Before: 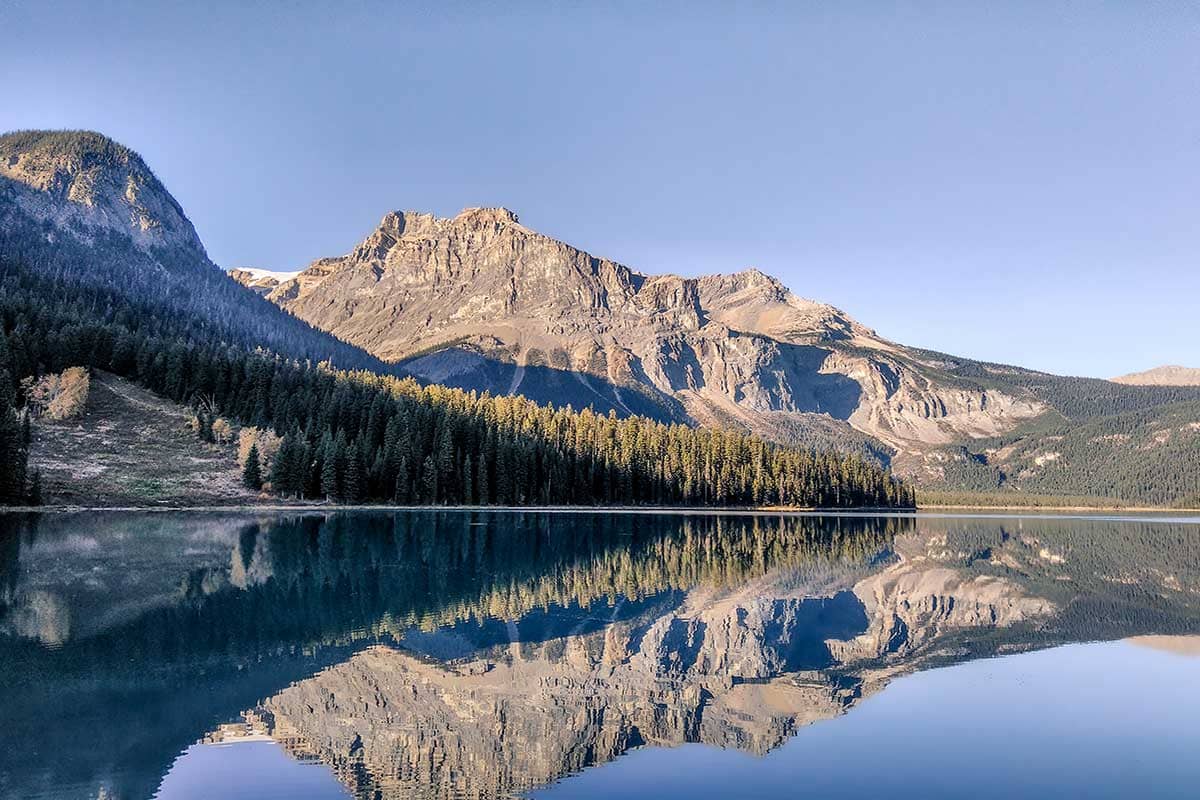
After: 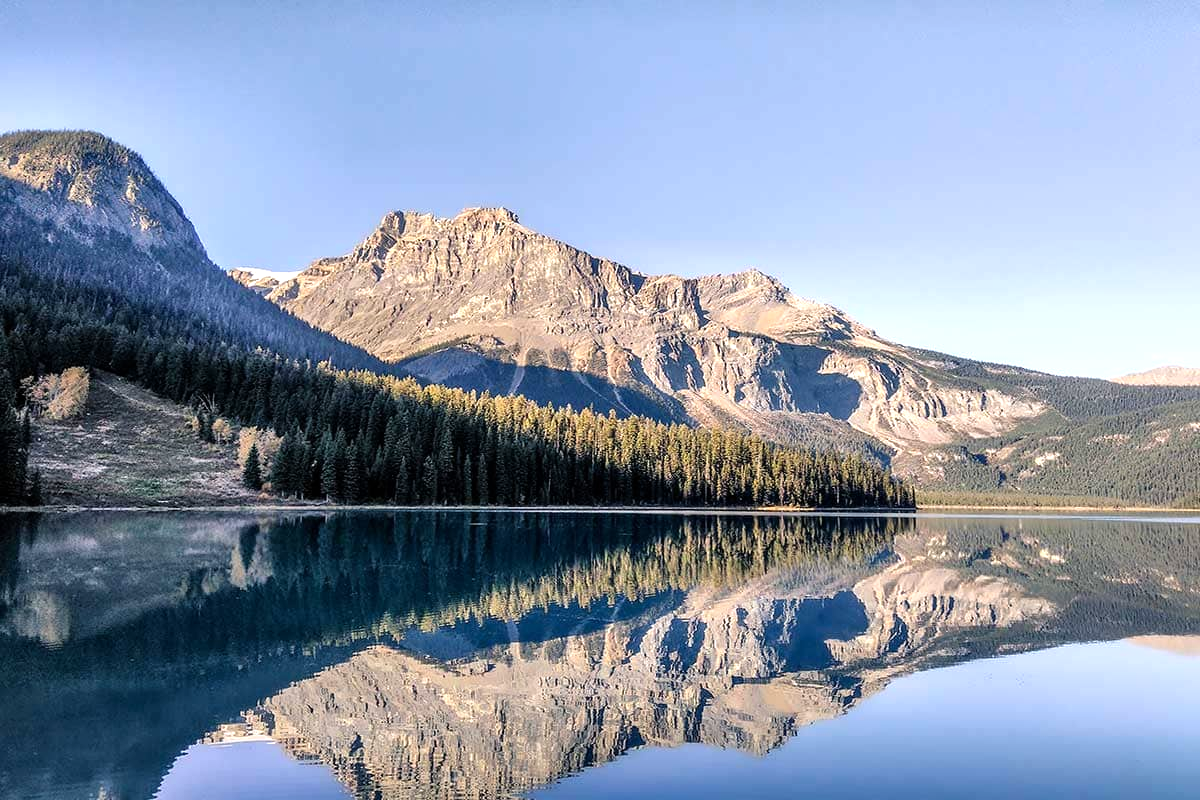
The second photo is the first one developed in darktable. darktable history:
tone equalizer: -8 EV -0.447 EV, -7 EV -0.377 EV, -6 EV -0.316 EV, -5 EV -0.242 EV, -3 EV 0.243 EV, -2 EV 0.305 EV, -1 EV 0.375 EV, +0 EV 0.445 EV
